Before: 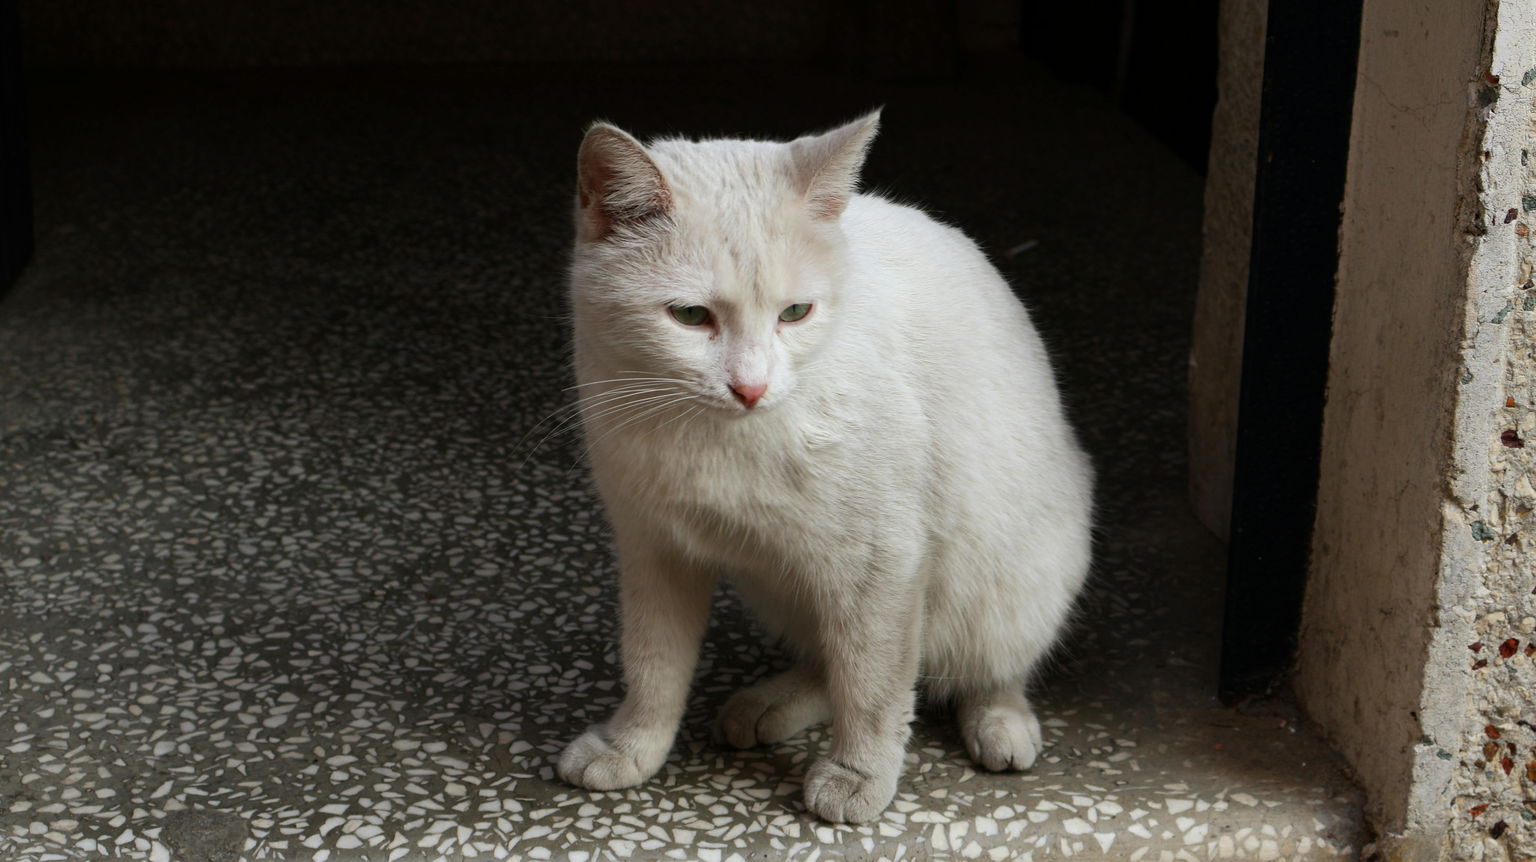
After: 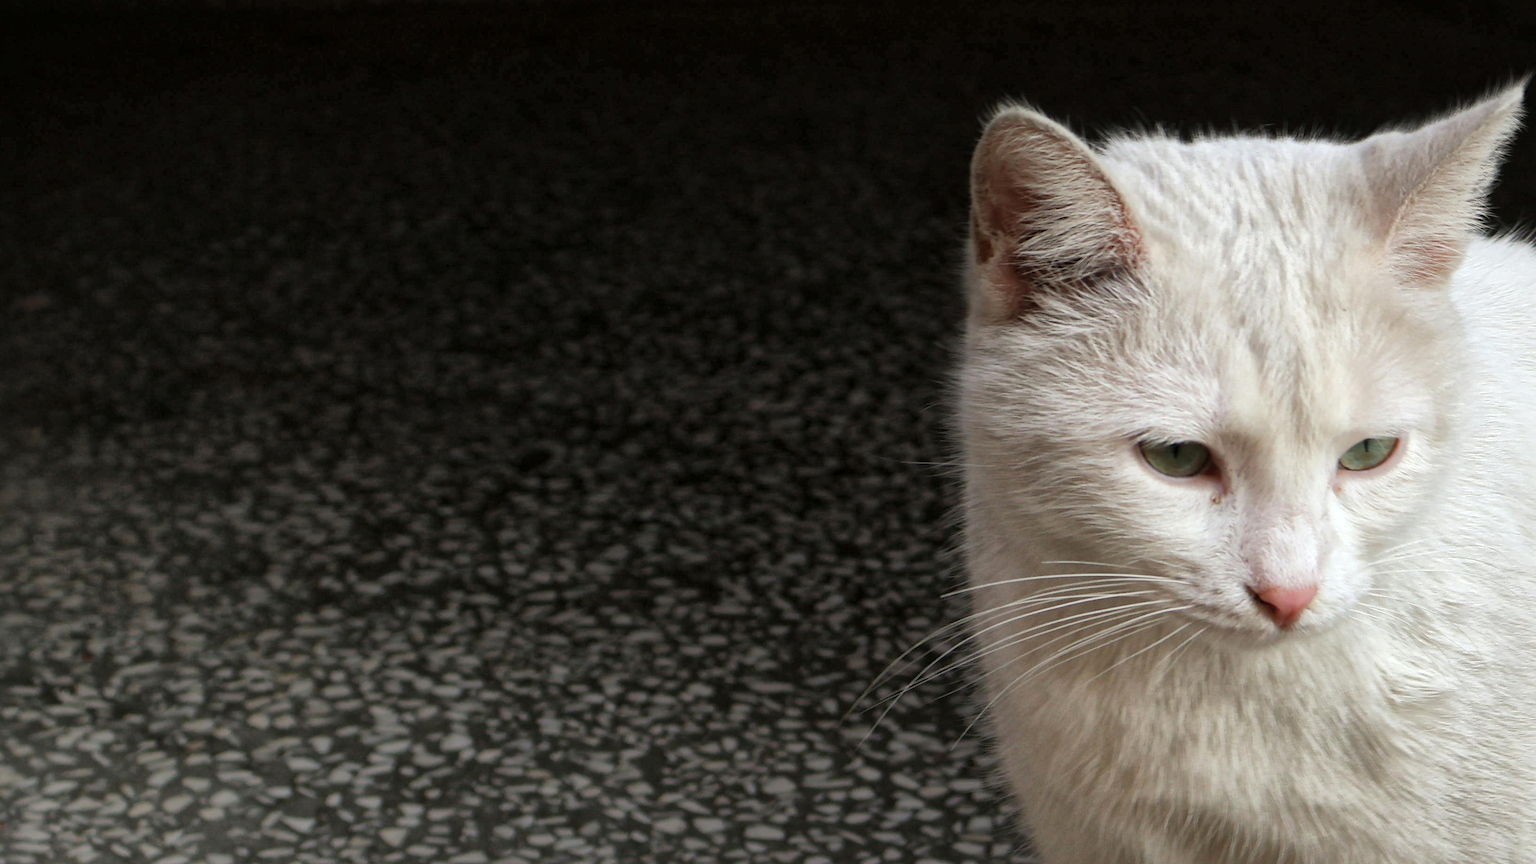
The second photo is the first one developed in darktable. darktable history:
global tonemap: drago (1, 100), detail 1
crop and rotate: left 3.047%, top 7.509%, right 42.236%, bottom 37.598%
